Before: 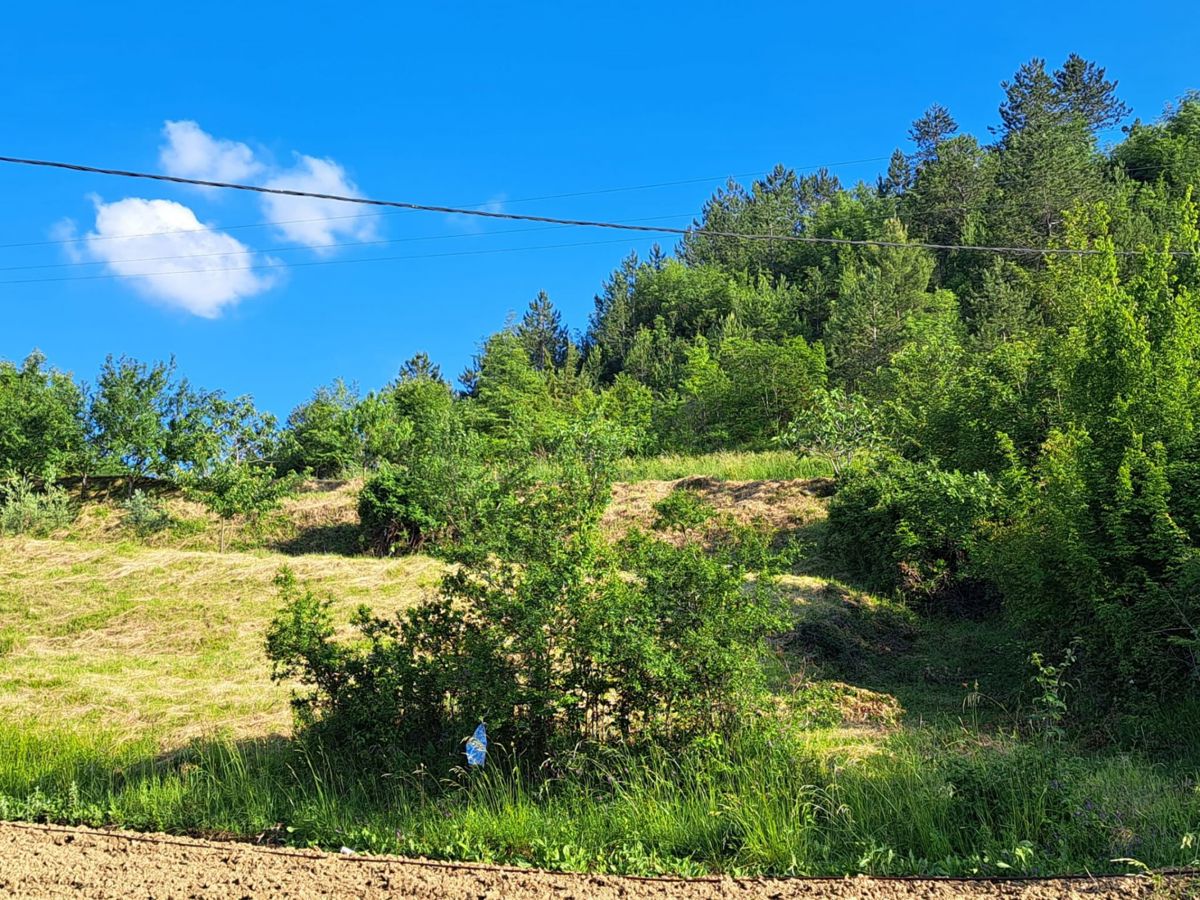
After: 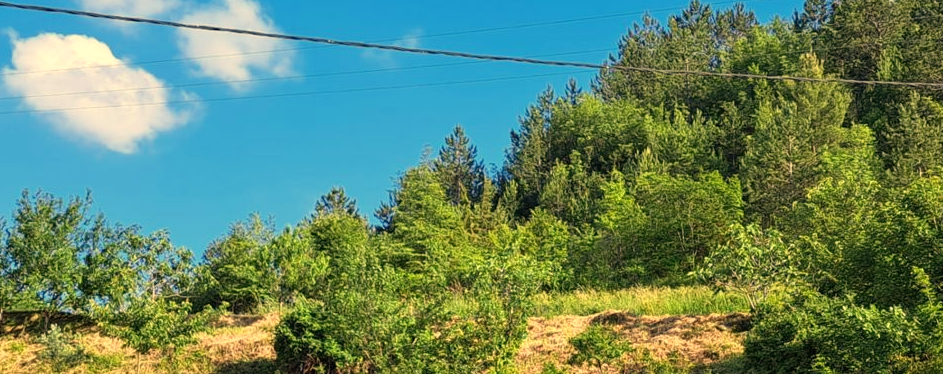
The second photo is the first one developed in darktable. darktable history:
crop: left 7.036%, top 18.398%, right 14.379%, bottom 40.043%
white balance: red 1.138, green 0.996, blue 0.812
